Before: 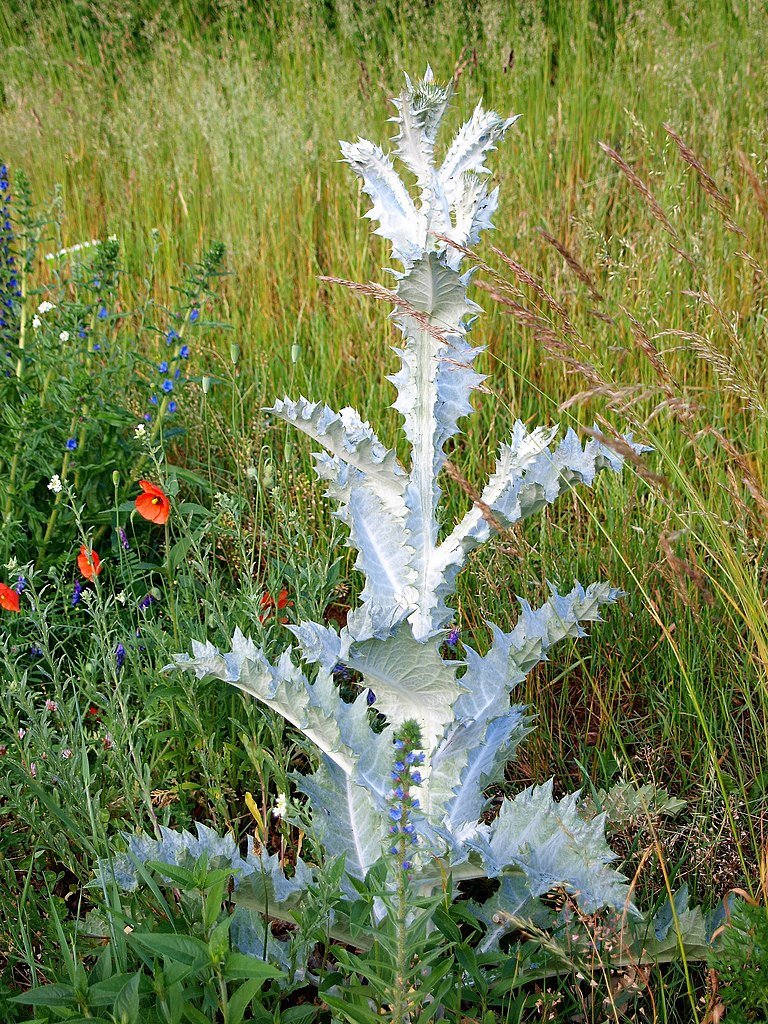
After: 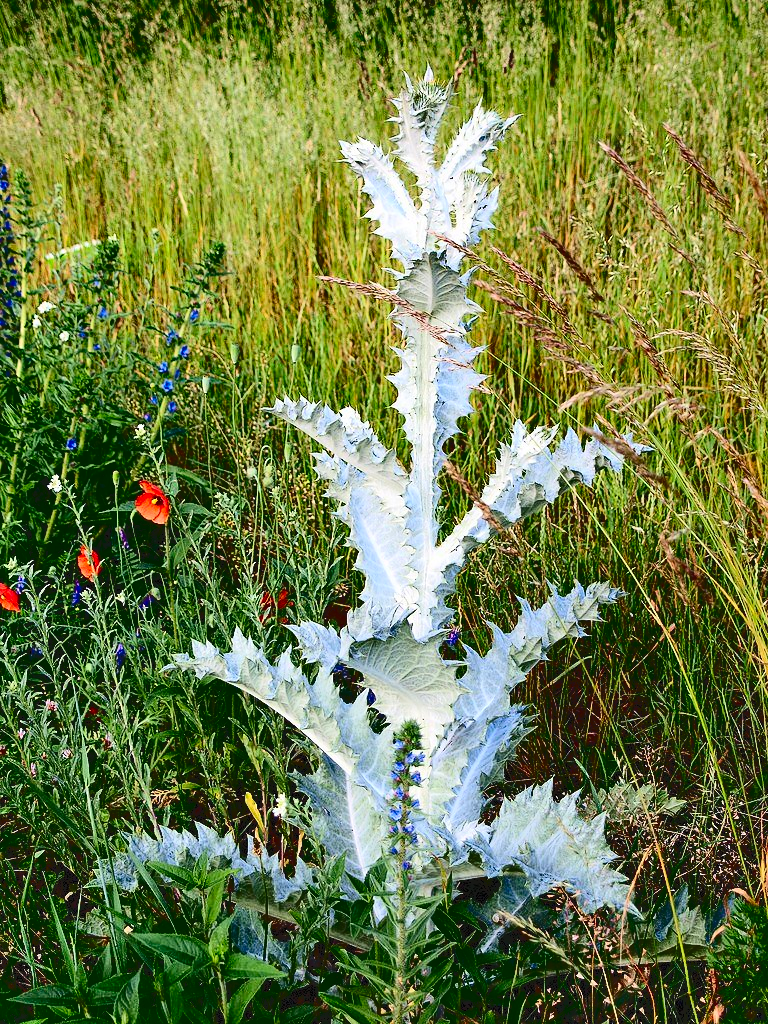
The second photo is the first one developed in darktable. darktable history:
tone curve: curves: ch0 [(0, 0) (0.003, 0.075) (0.011, 0.079) (0.025, 0.079) (0.044, 0.082) (0.069, 0.085) (0.1, 0.089) (0.136, 0.096) (0.177, 0.105) (0.224, 0.14) (0.277, 0.202) (0.335, 0.304) (0.399, 0.417) (0.468, 0.521) (0.543, 0.636) (0.623, 0.726) (0.709, 0.801) (0.801, 0.878) (0.898, 0.927) (1, 1)], color space Lab, independent channels, preserve colors none
shadows and highlights: low approximation 0.01, soften with gaussian
contrast brightness saturation: contrast 0.186, brightness -0.112, saturation 0.211
